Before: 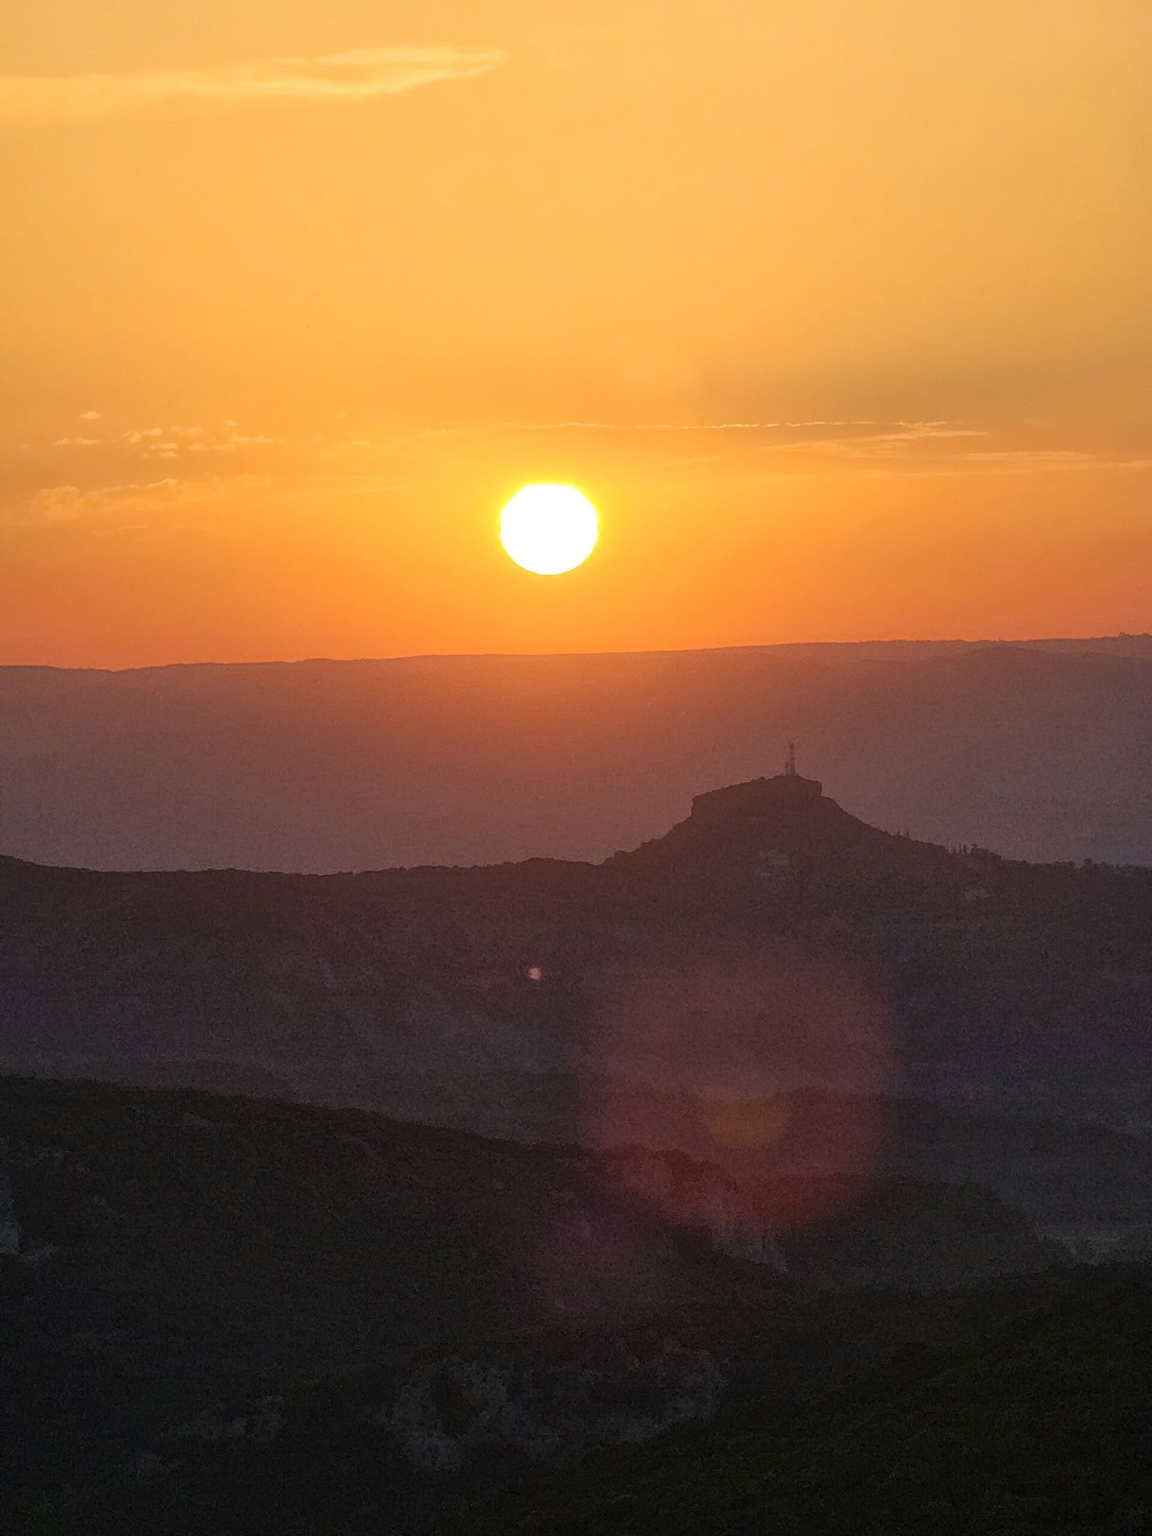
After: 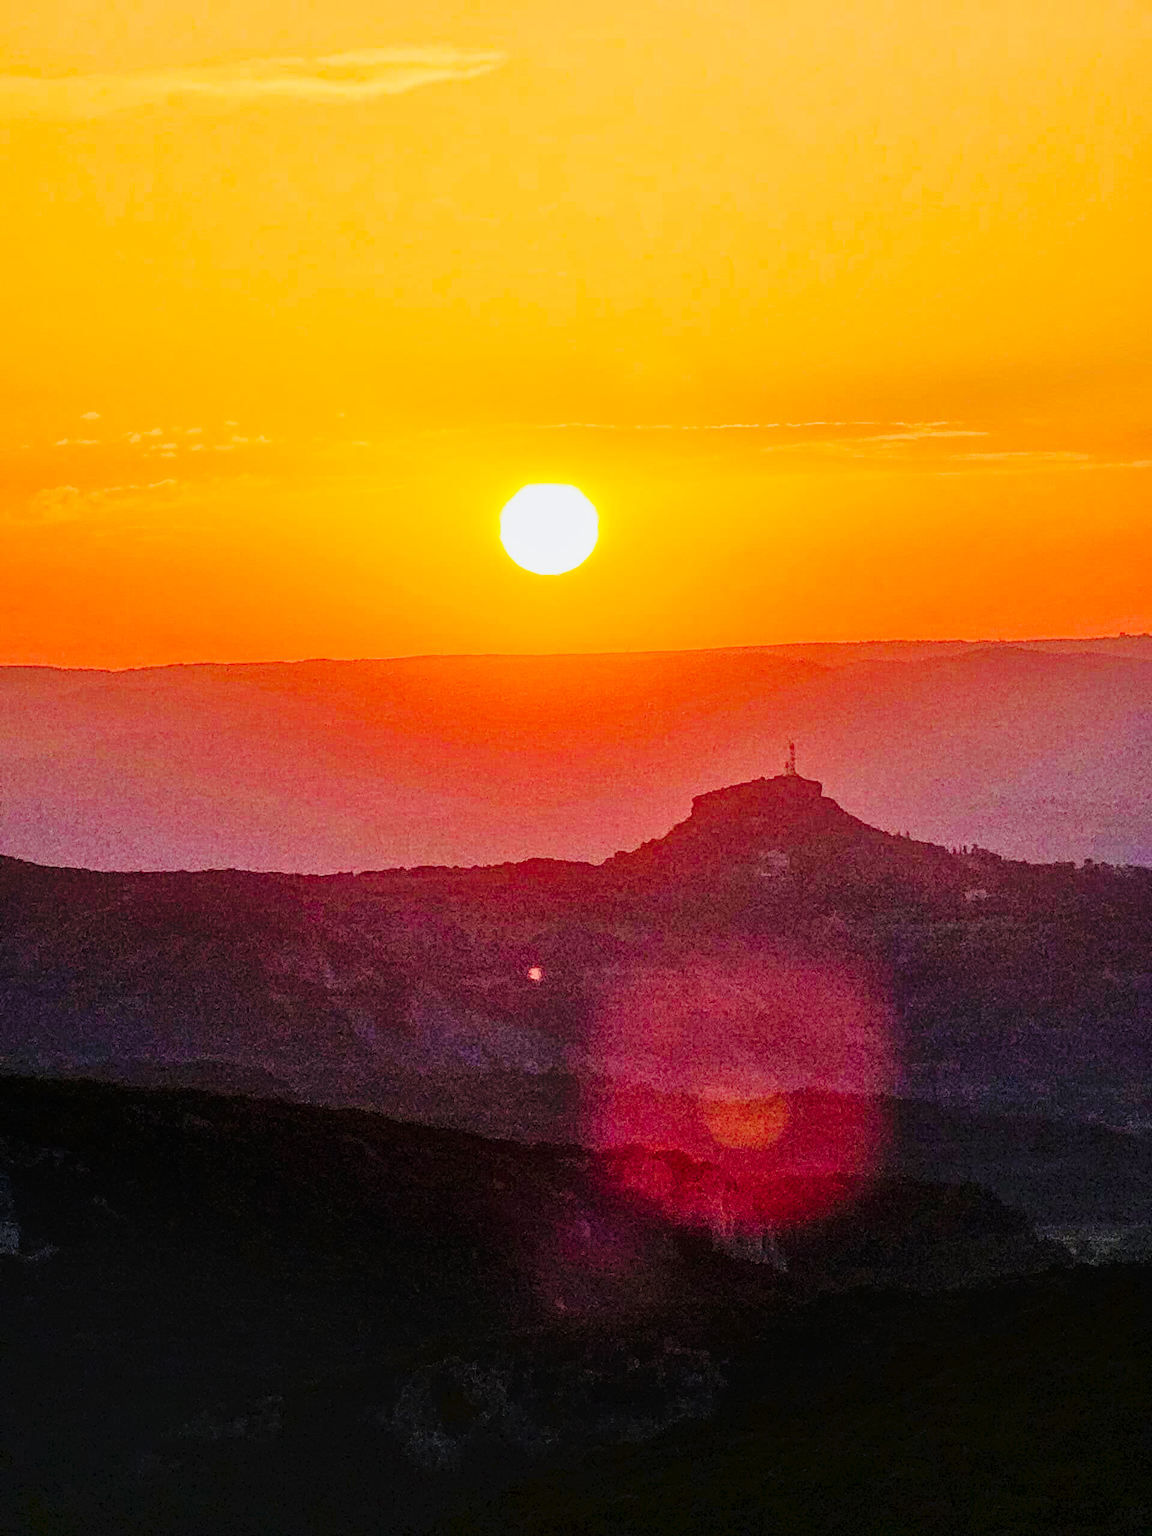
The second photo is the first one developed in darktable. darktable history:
shadows and highlights: radius 335.9, shadows 65.02, highlights 4.63, compress 87.83%, soften with gaussian
tone equalizer: -7 EV 0.162 EV, -6 EV 0.593 EV, -5 EV 1.12 EV, -4 EV 1.36 EV, -3 EV 1.17 EV, -2 EV 0.6 EV, -1 EV 0.146 EV, mask exposure compensation -0.497 EV
haze removal: compatibility mode true, adaptive false
contrast brightness saturation: contrast 0.117, brightness -0.124, saturation 0.198
local contrast: highlights 100%, shadows 100%, detail 119%, midtone range 0.2
tone curve: curves: ch0 [(0, 0) (0.003, 0.016) (0.011, 0.019) (0.025, 0.023) (0.044, 0.029) (0.069, 0.042) (0.1, 0.068) (0.136, 0.101) (0.177, 0.143) (0.224, 0.21) (0.277, 0.289) (0.335, 0.379) (0.399, 0.476) (0.468, 0.569) (0.543, 0.654) (0.623, 0.75) (0.709, 0.822) (0.801, 0.893) (0.898, 0.946) (1, 1)], preserve colors none
exposure: exposure 0.296 EV, compensate highlight preservation false
filmic rgb: black relative exposure -7.65 EV, white relative exposure 4.56 EV, hardness 3.61
